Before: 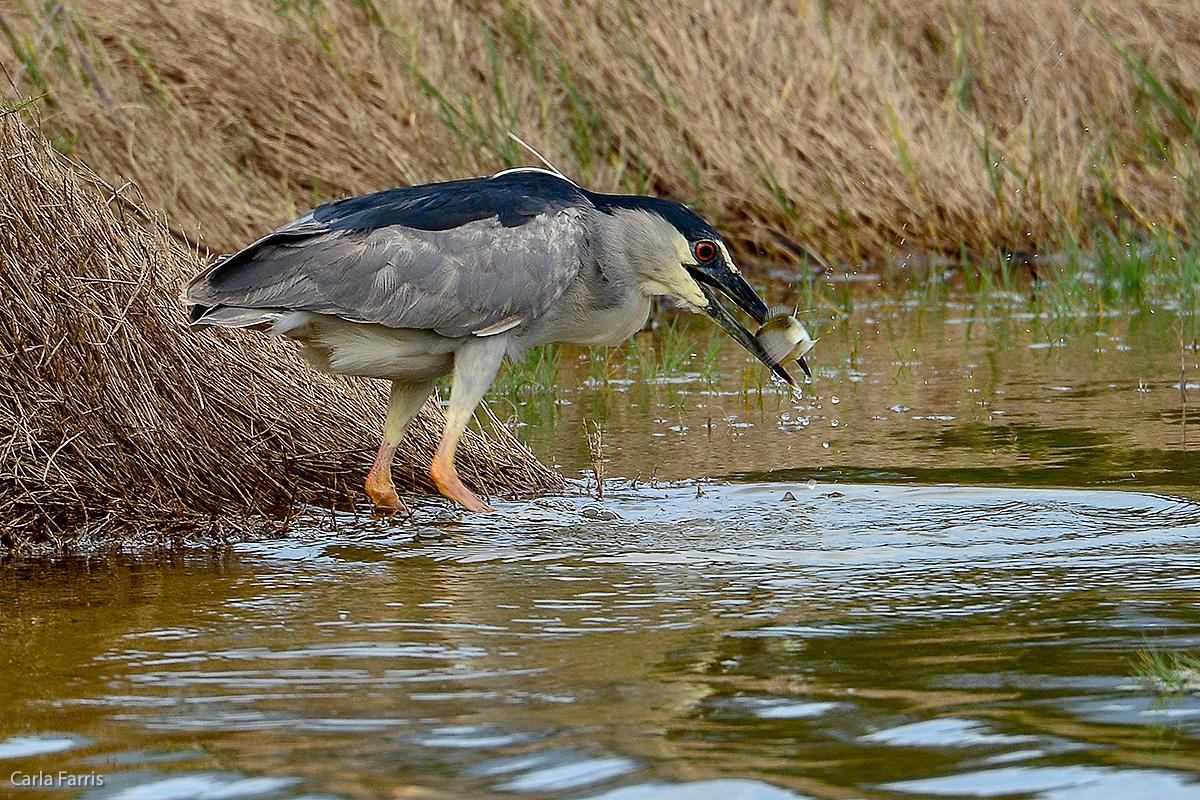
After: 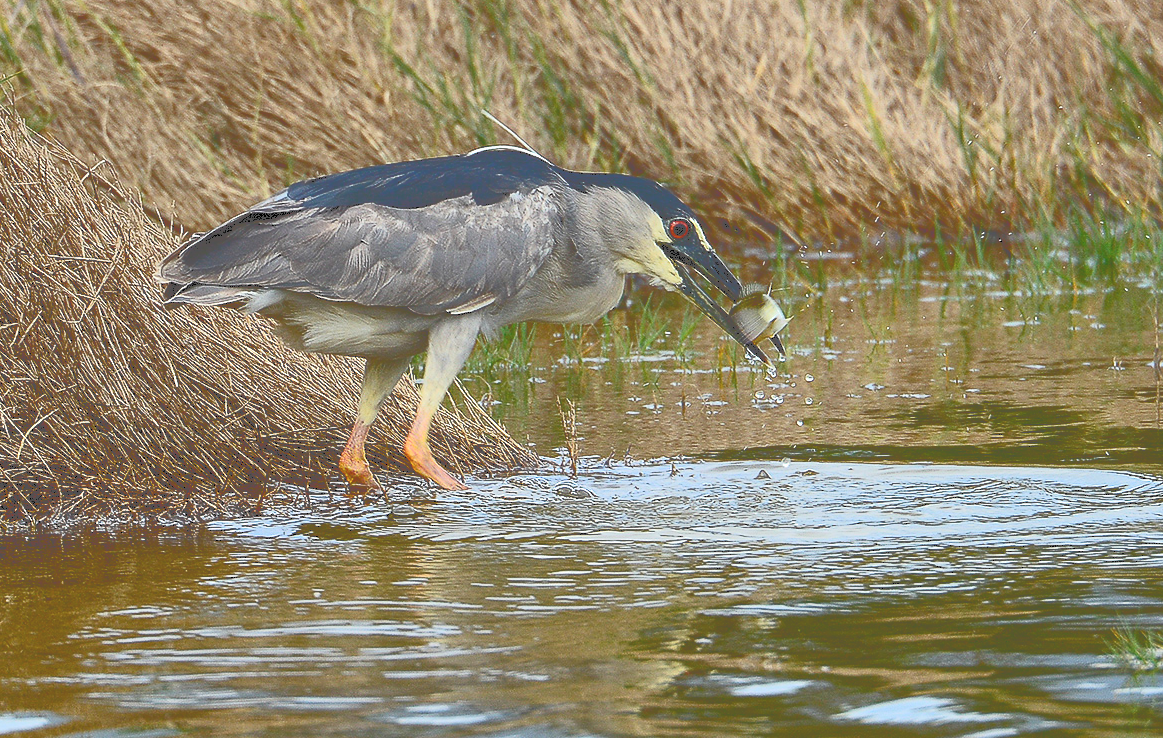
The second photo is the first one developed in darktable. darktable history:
crop: left 2.211%, top 2.761%, right 0.812%, bottom 4.894%
tone curve: curves: ch0 [(0, 0) (0.003, 0.345) (0.011, 0.345) (0.025, 0.345) (0.044, 0.349) (0.069, 0.353) (0.1, 0.356) (0.136, 0.359) (0.177, 0.366) (0.224, 0.378) (0.277, 0.398) (0.335, 0.429) (0.399, 0.476) (0.468, 0.545) (0.543, 0.624) (0.623, 0.721) (0.709, 0.811) (0.801, 0.876) (0.898, 0.913) (1, 1)], color space Lab, independent channels, preserve colors none
